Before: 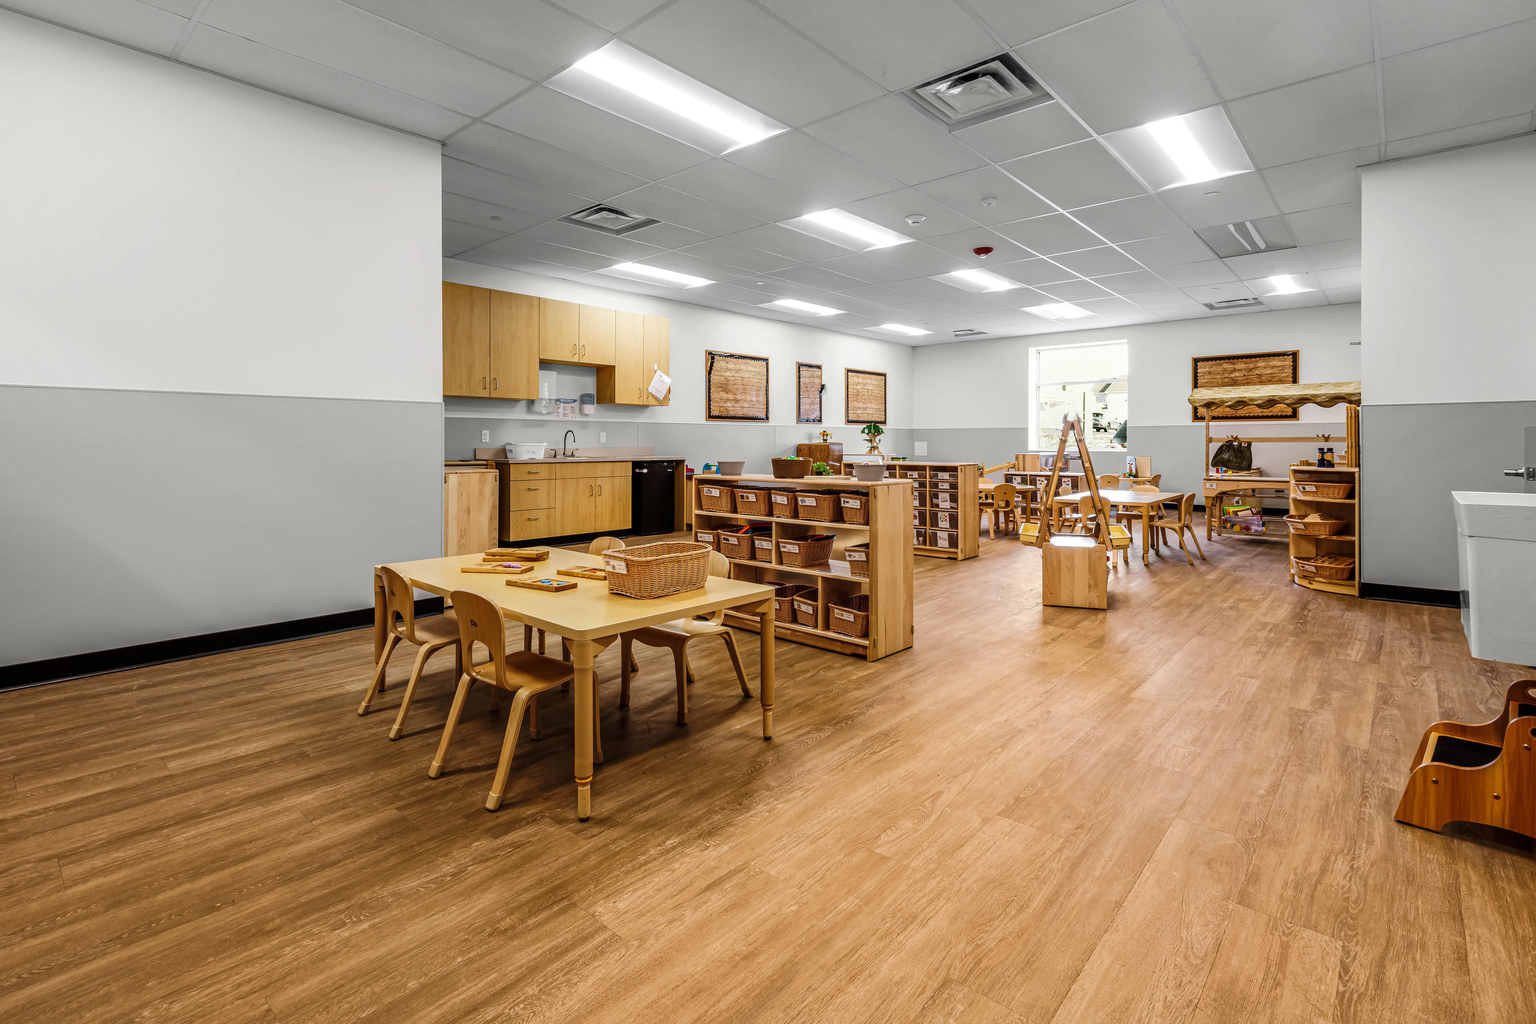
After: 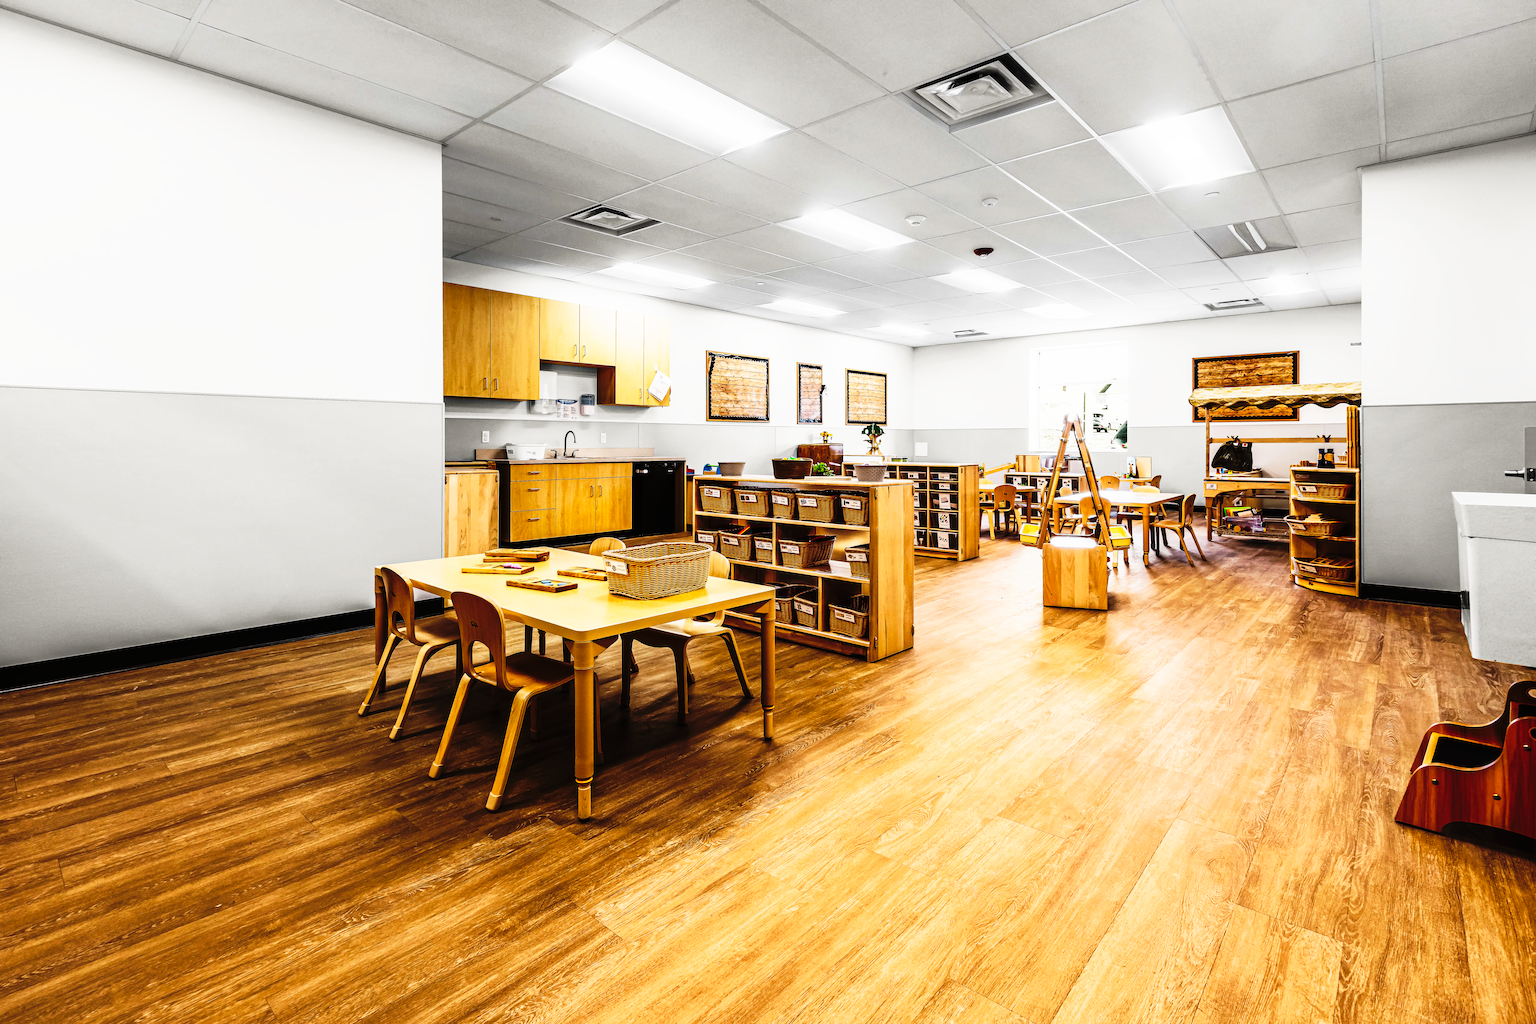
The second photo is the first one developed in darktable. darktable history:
tone curve: curves: ch0 [(0, 0) (0.003, 0.003) (0.011, 0.006) (0.025, 0.01) (0.044, 0.015) (0.069, 0.02) (0.1, 0.027) (0.136, 0.036) (0.177, 0.05) (0.224, 0.07) (0.277, 0.12) (0.335, 0.208) (0.399, 0.334) (0.468, 0.473) (0.543, 0.636) (0.623, 0.795) (0.709, 0.907) (0.801, 0.97) (0.898, 0.989) (1, 1)], preserve colors none
color contrast: green-magenta contrast 0.84, blue-yellow contrast 0.86
local contrast: mode bilateral grid, contrast 100, coarseness 100, detail 94%, midtone range 0.2
